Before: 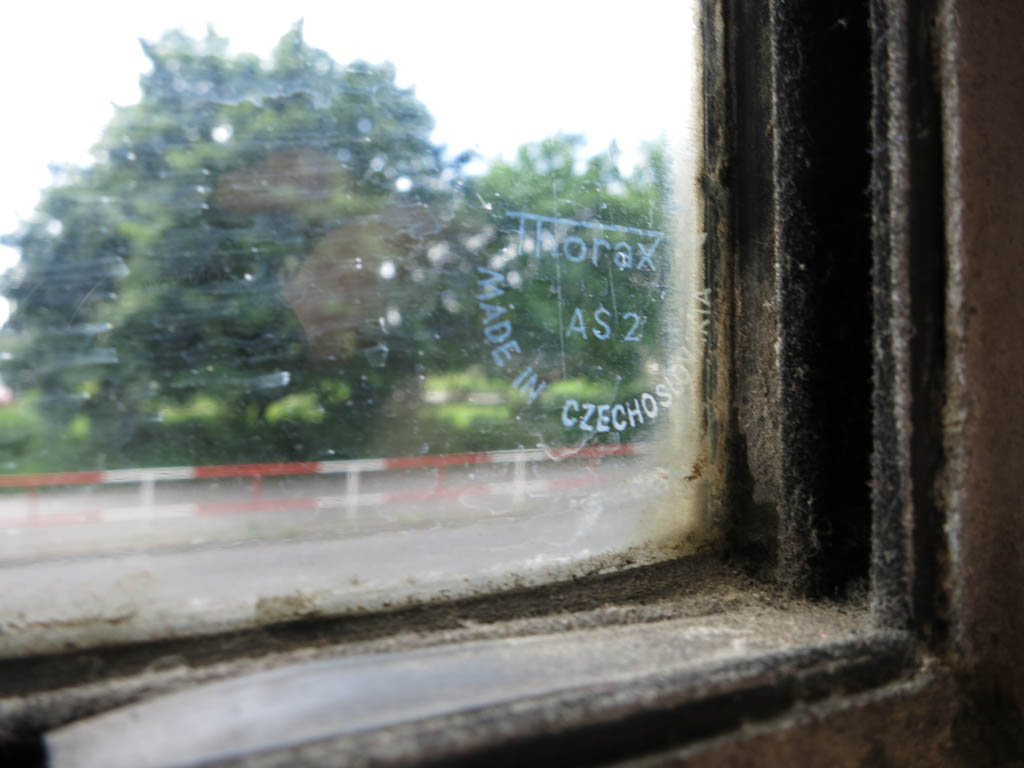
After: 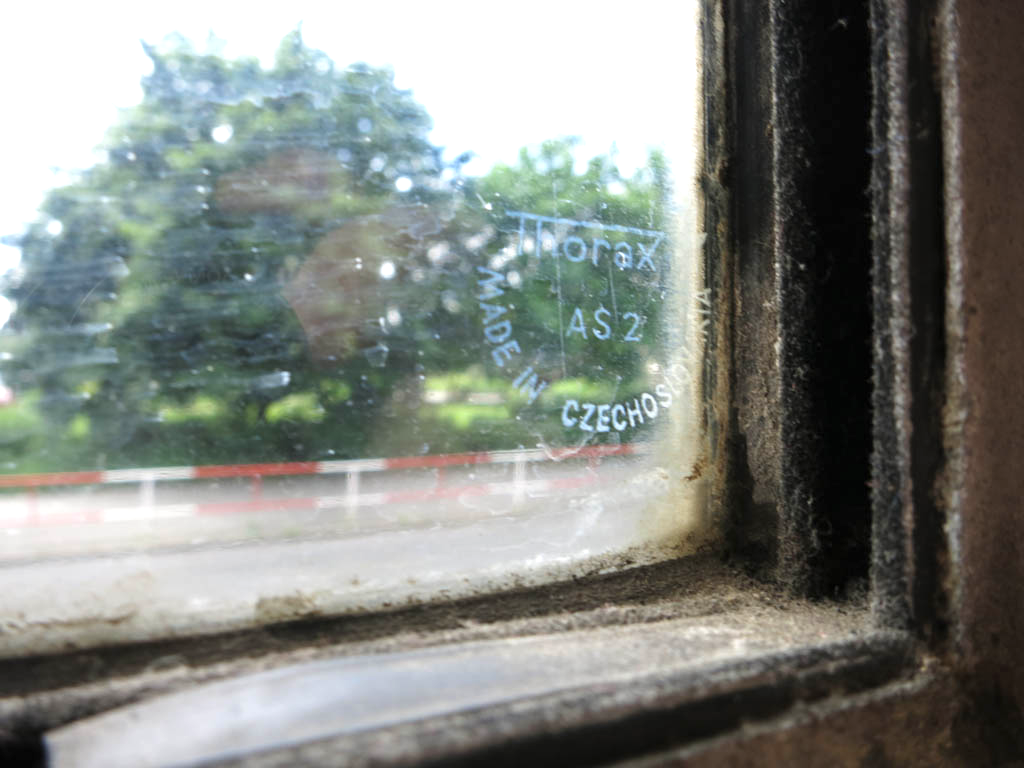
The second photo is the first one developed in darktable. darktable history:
exposure: black level correction 0, exposure 0.5 EV, compensate highlight preservation false
white balance: emerald 1
